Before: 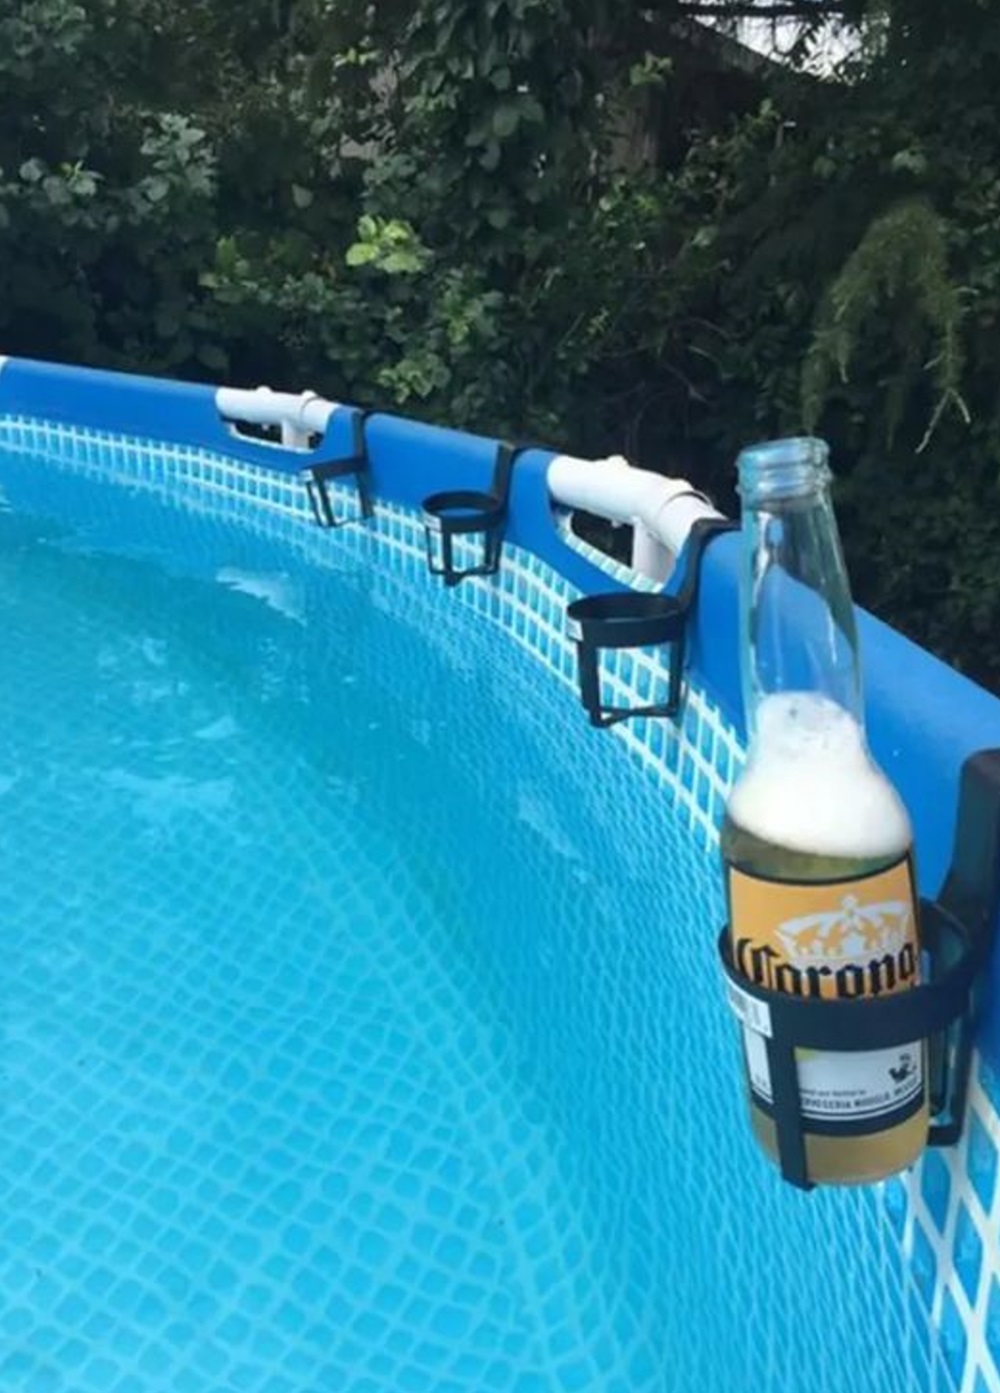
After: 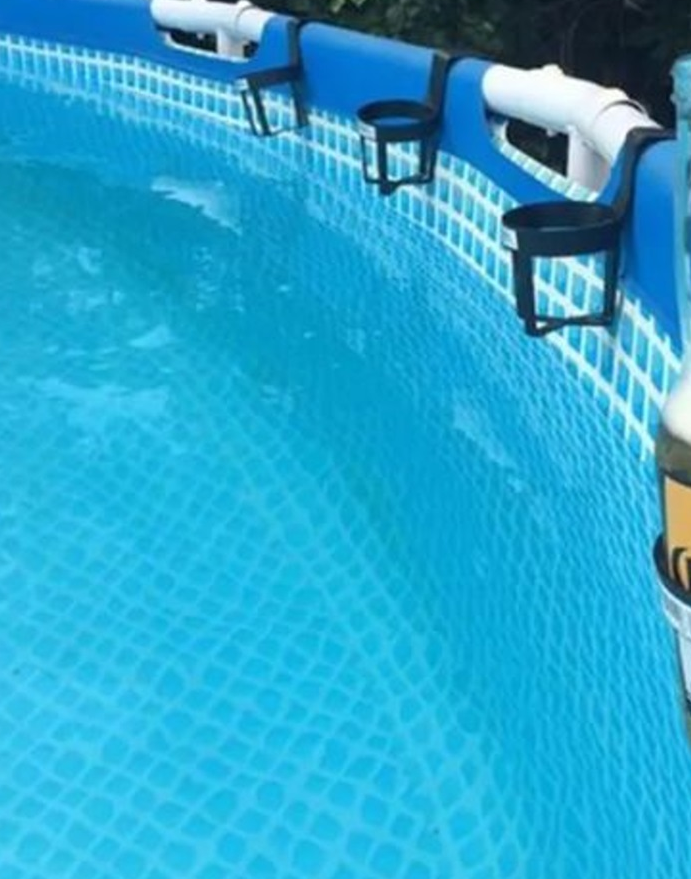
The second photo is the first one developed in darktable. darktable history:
crop: left 6.51%, top 28.14%, right 24.335%, bottom 8.74%
